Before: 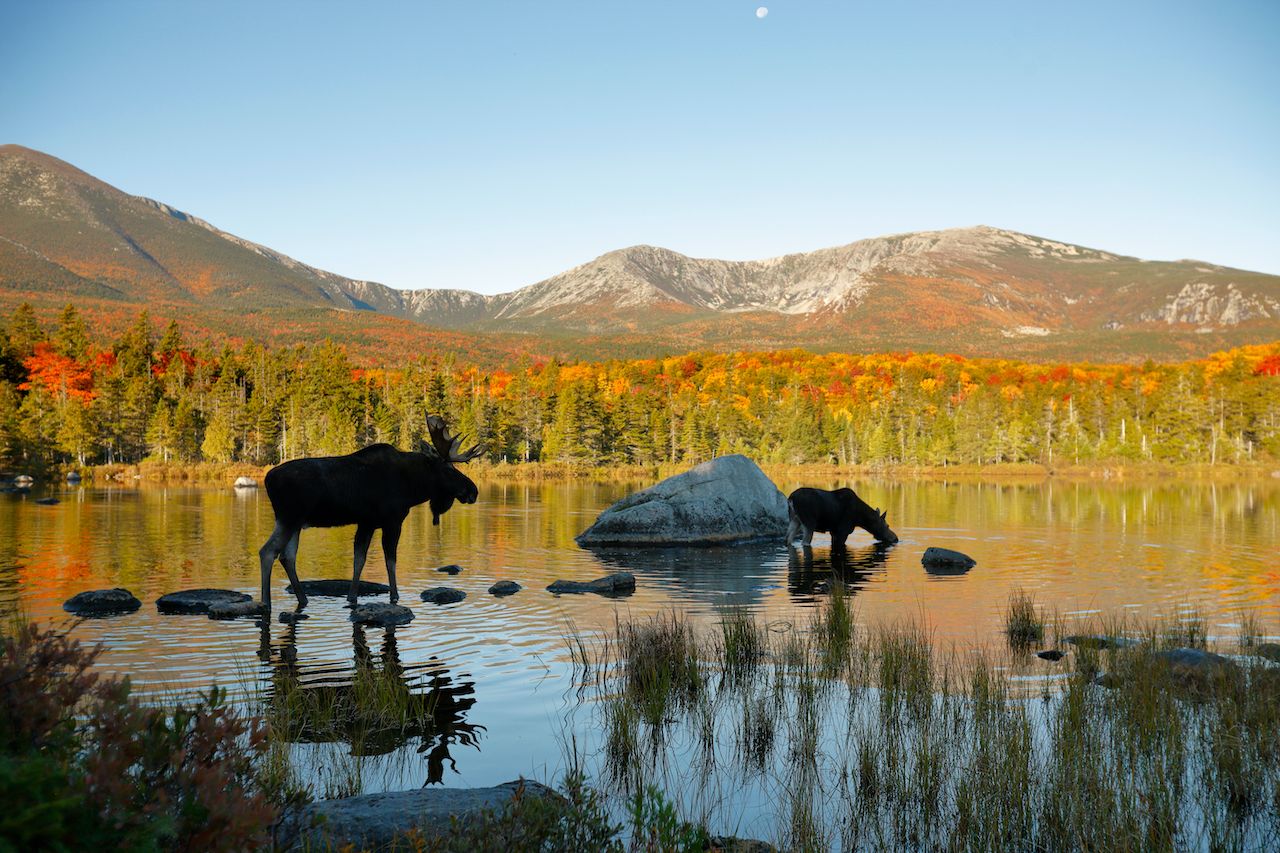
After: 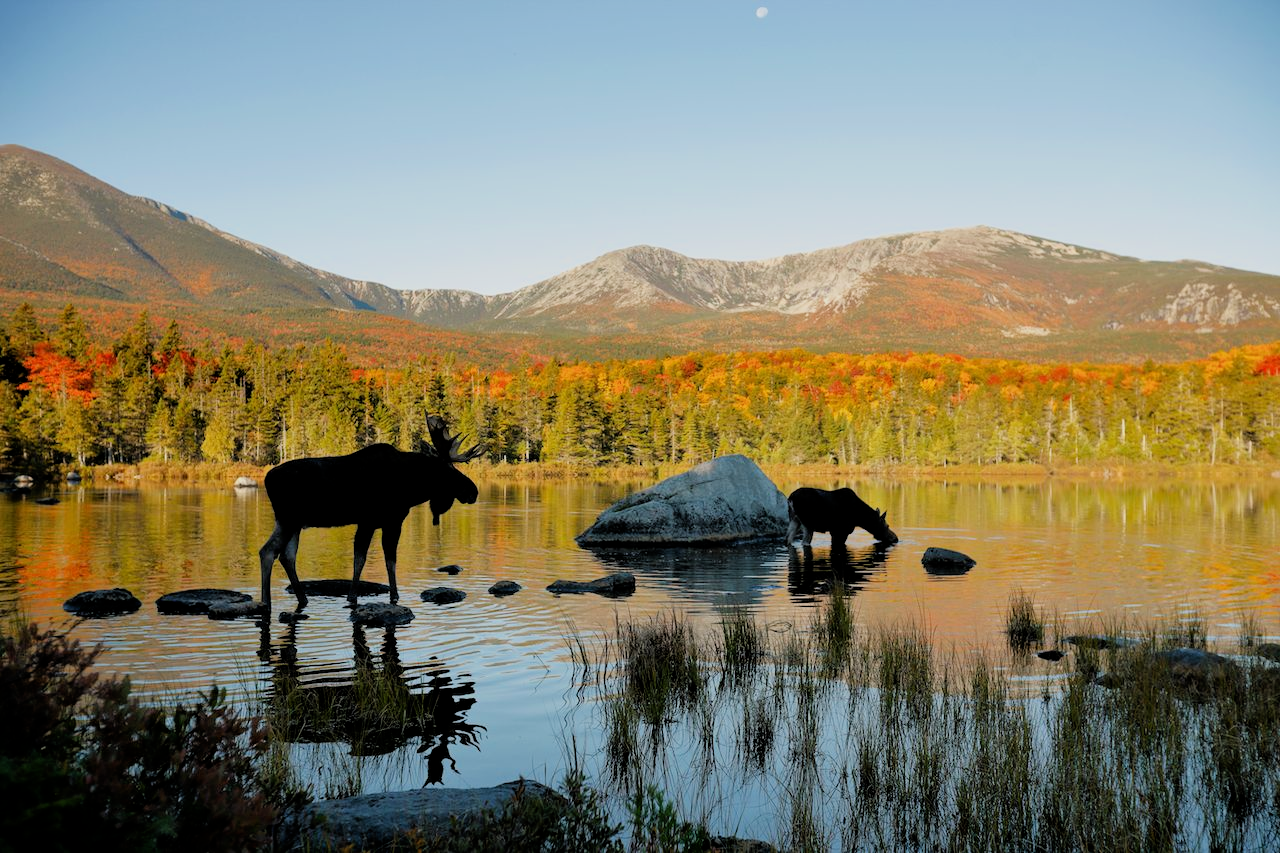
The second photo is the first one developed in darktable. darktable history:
filmic rgb: black relative exposure -7.74 EV, white relative exposure 4.4 EV, target black luminance 0%, hardness 3.75, latitude 50.65%, contrast 1.075, highlights saturation mix 9.08%, shadows ↔ highlights balance -0.26%, contrast in shadows safe
